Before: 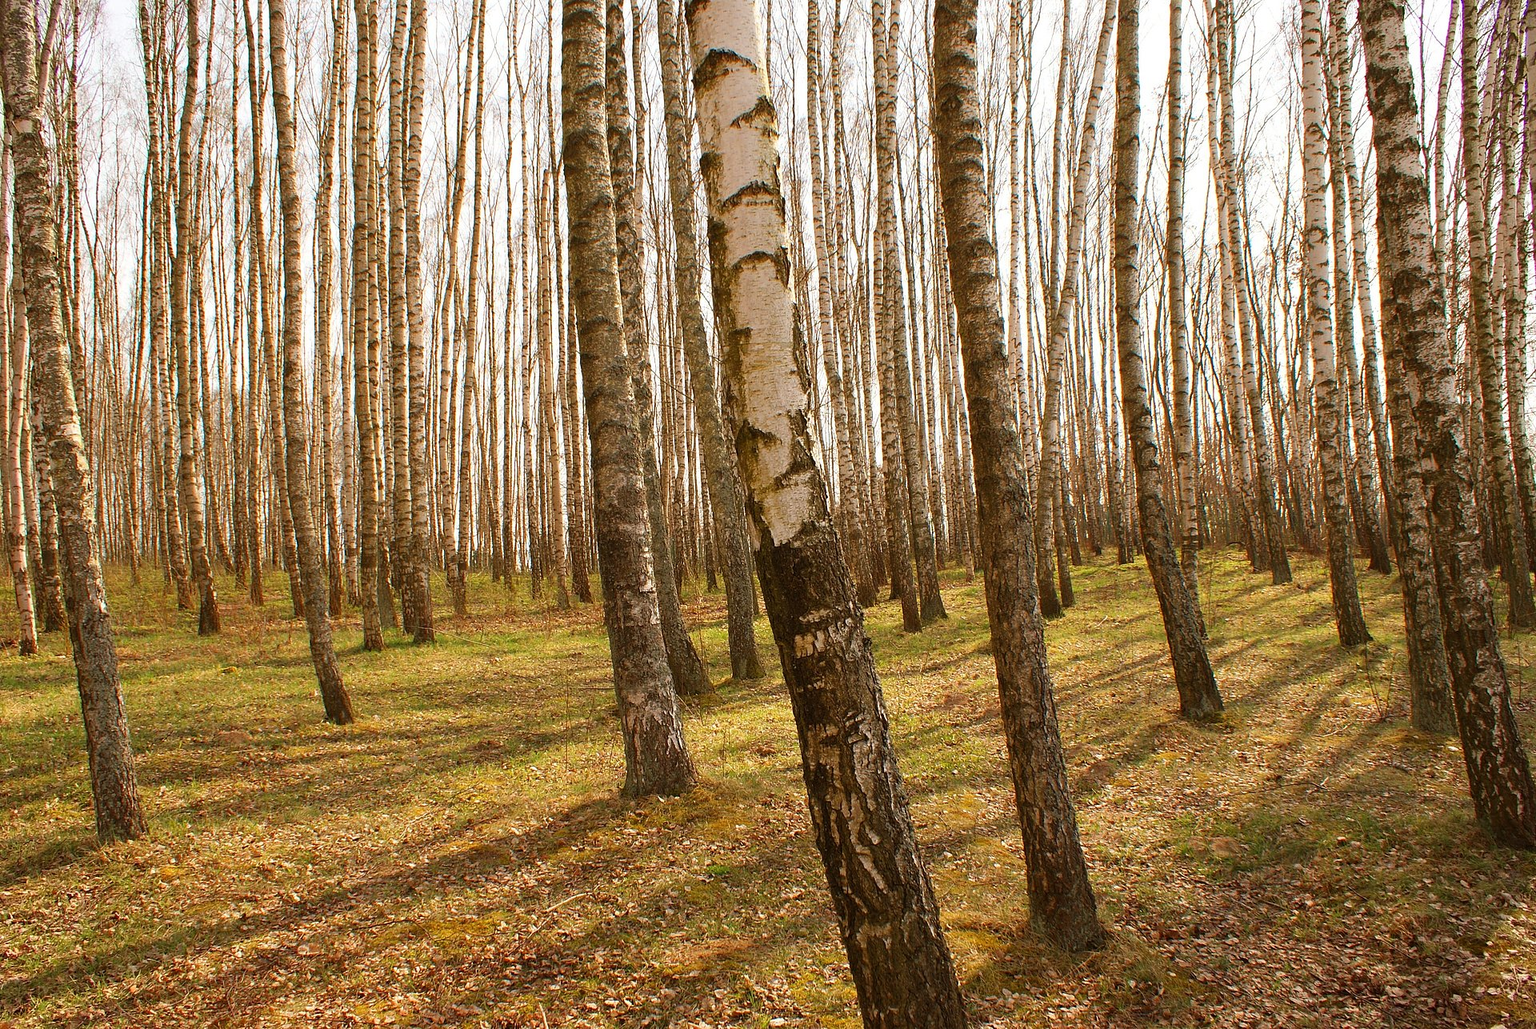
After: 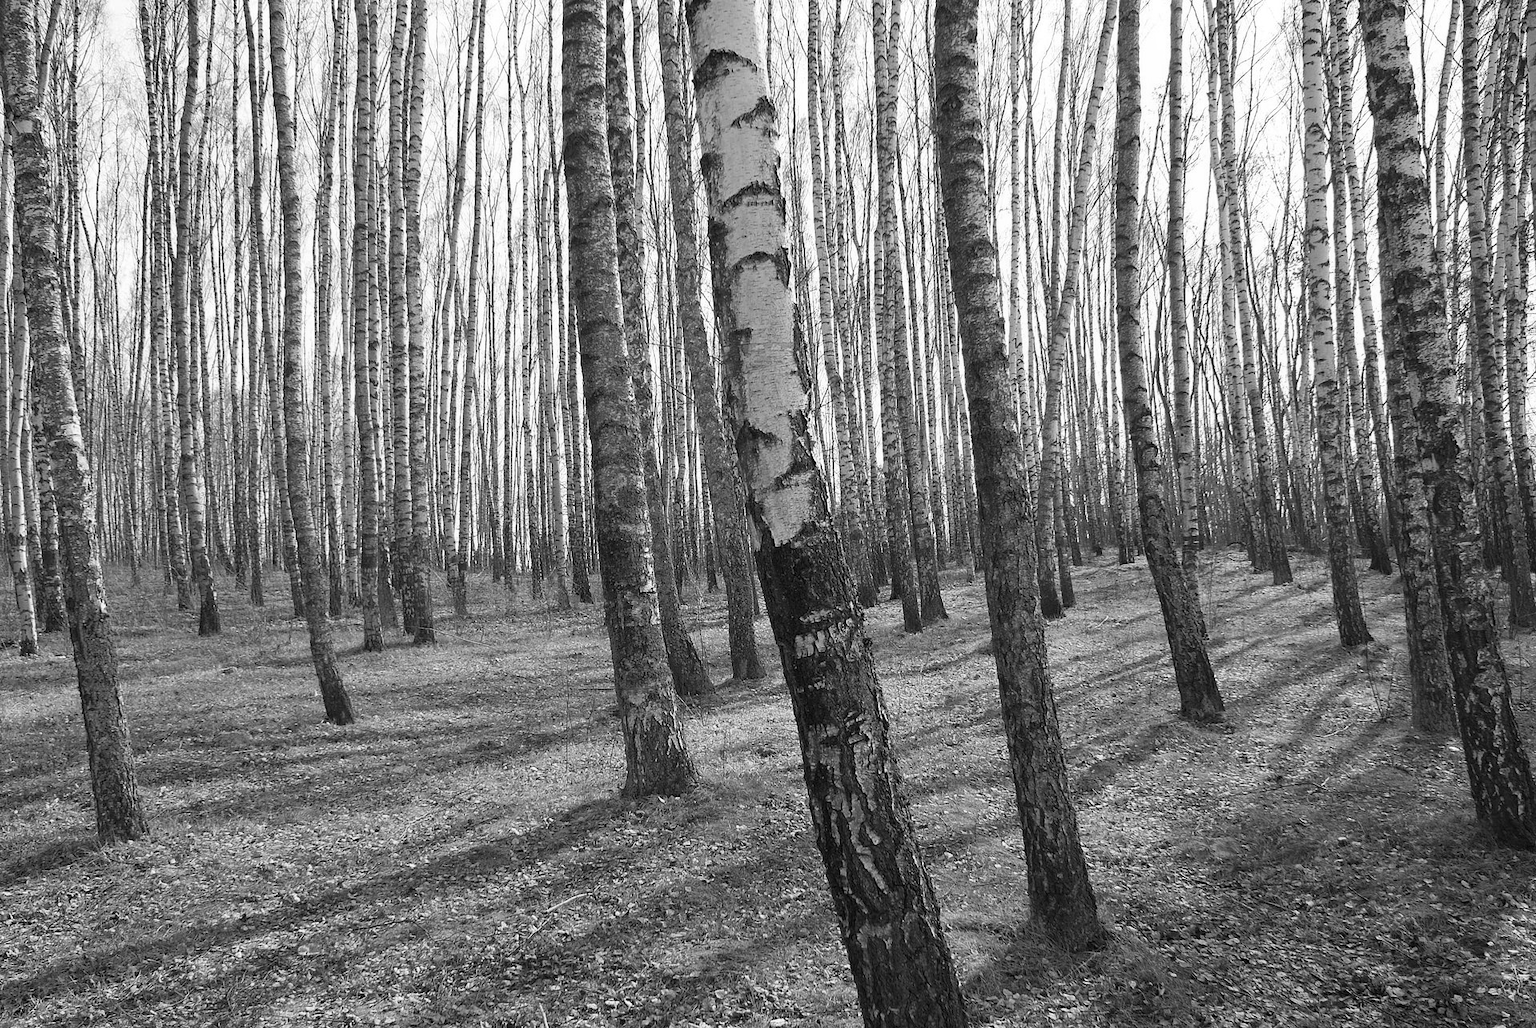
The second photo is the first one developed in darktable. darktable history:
haze removal: compatibility mode true, adaptive false
monochrome: on, module defaults
color balance rgb: linear chroma grading › global chroma 15%, perceptual saturation grading › global saturation 30%
